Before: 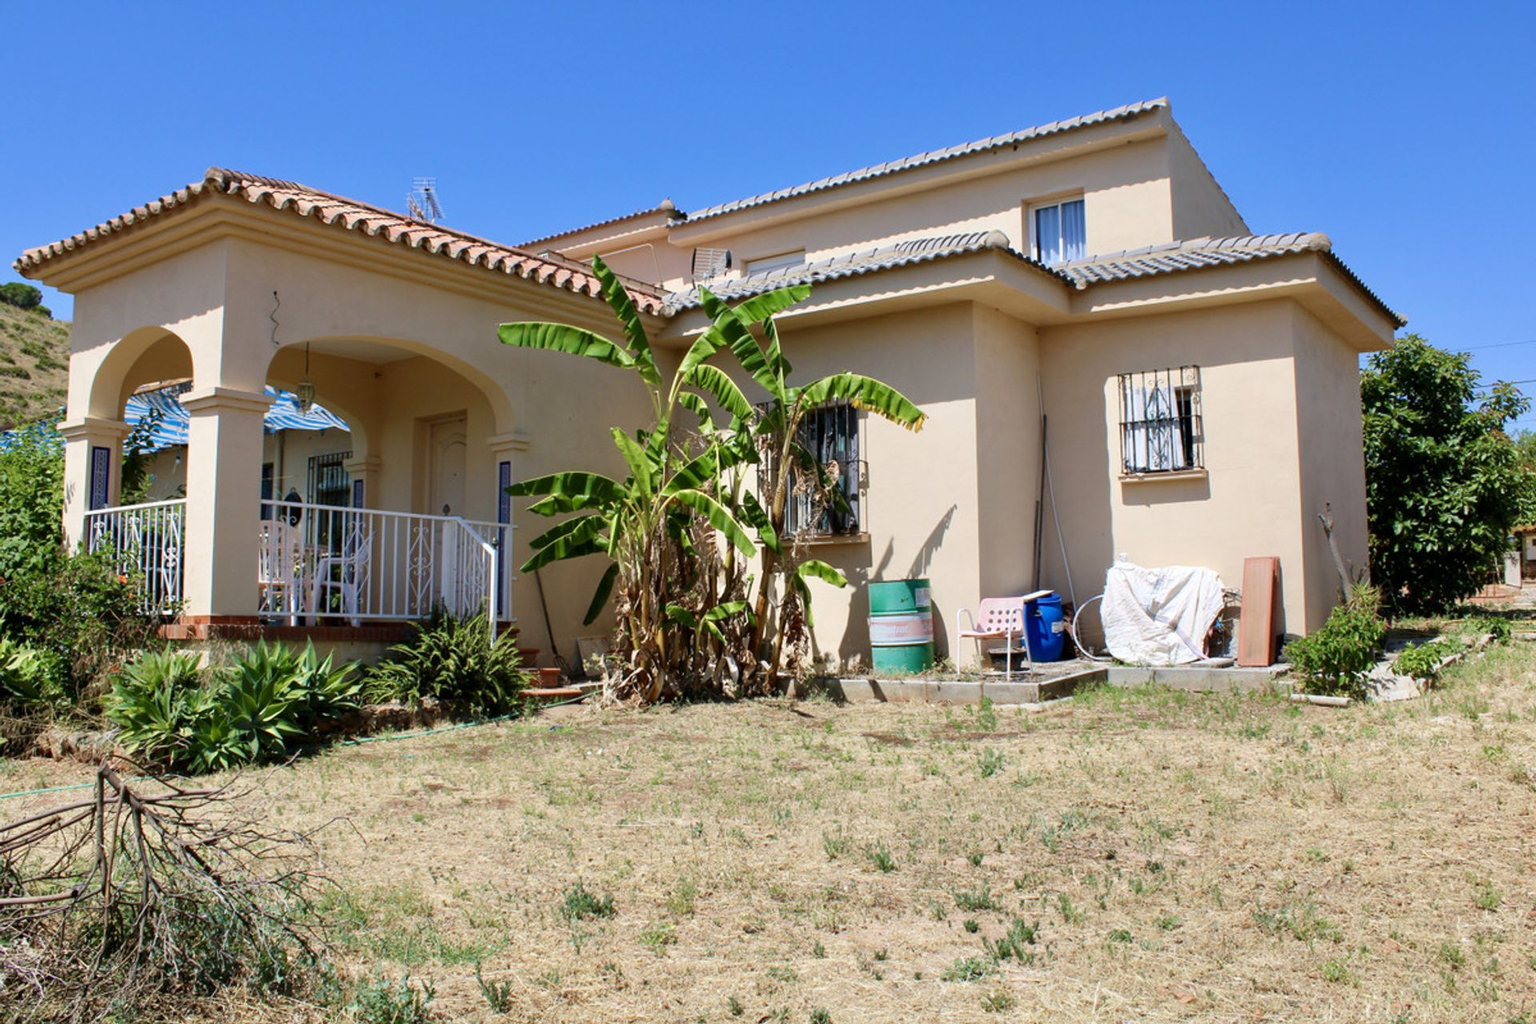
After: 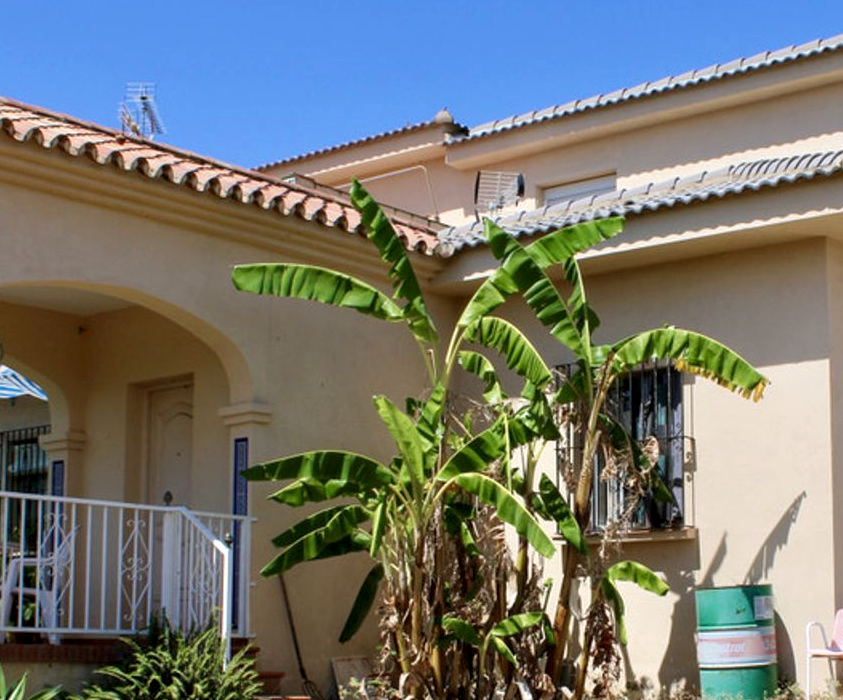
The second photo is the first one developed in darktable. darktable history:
crop: left 20.33%, top 10.903%, right 35.714%, bottom 34.337%
local contrast: highlights 106%, shadows 100%, detail 119%, midtone range 0.2
